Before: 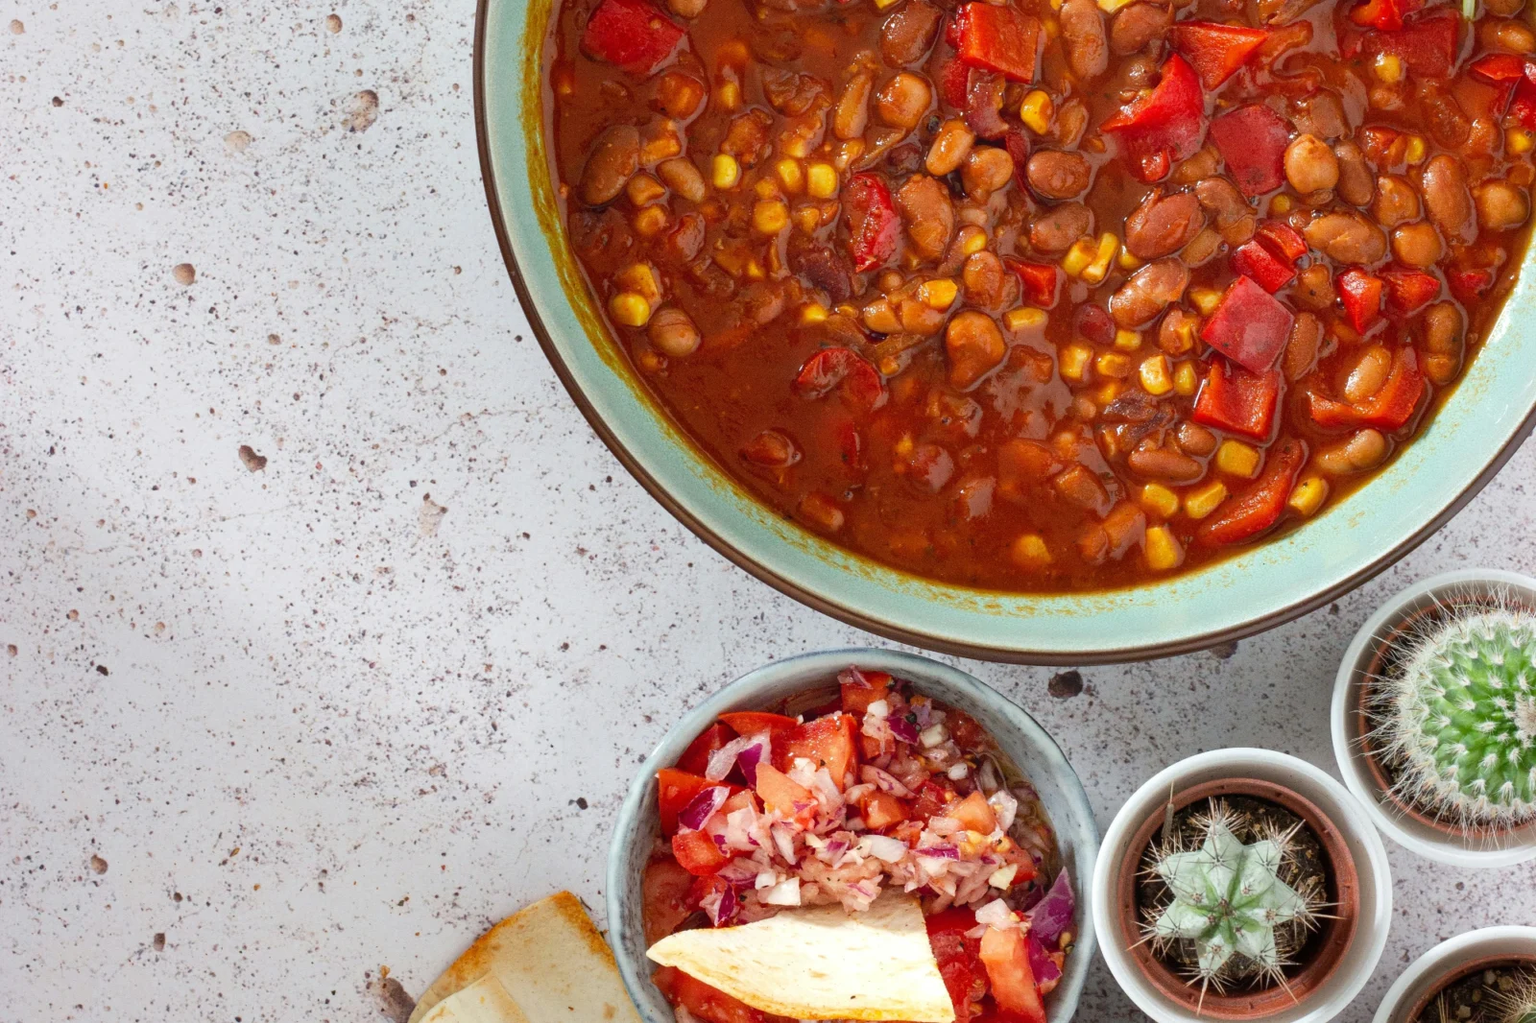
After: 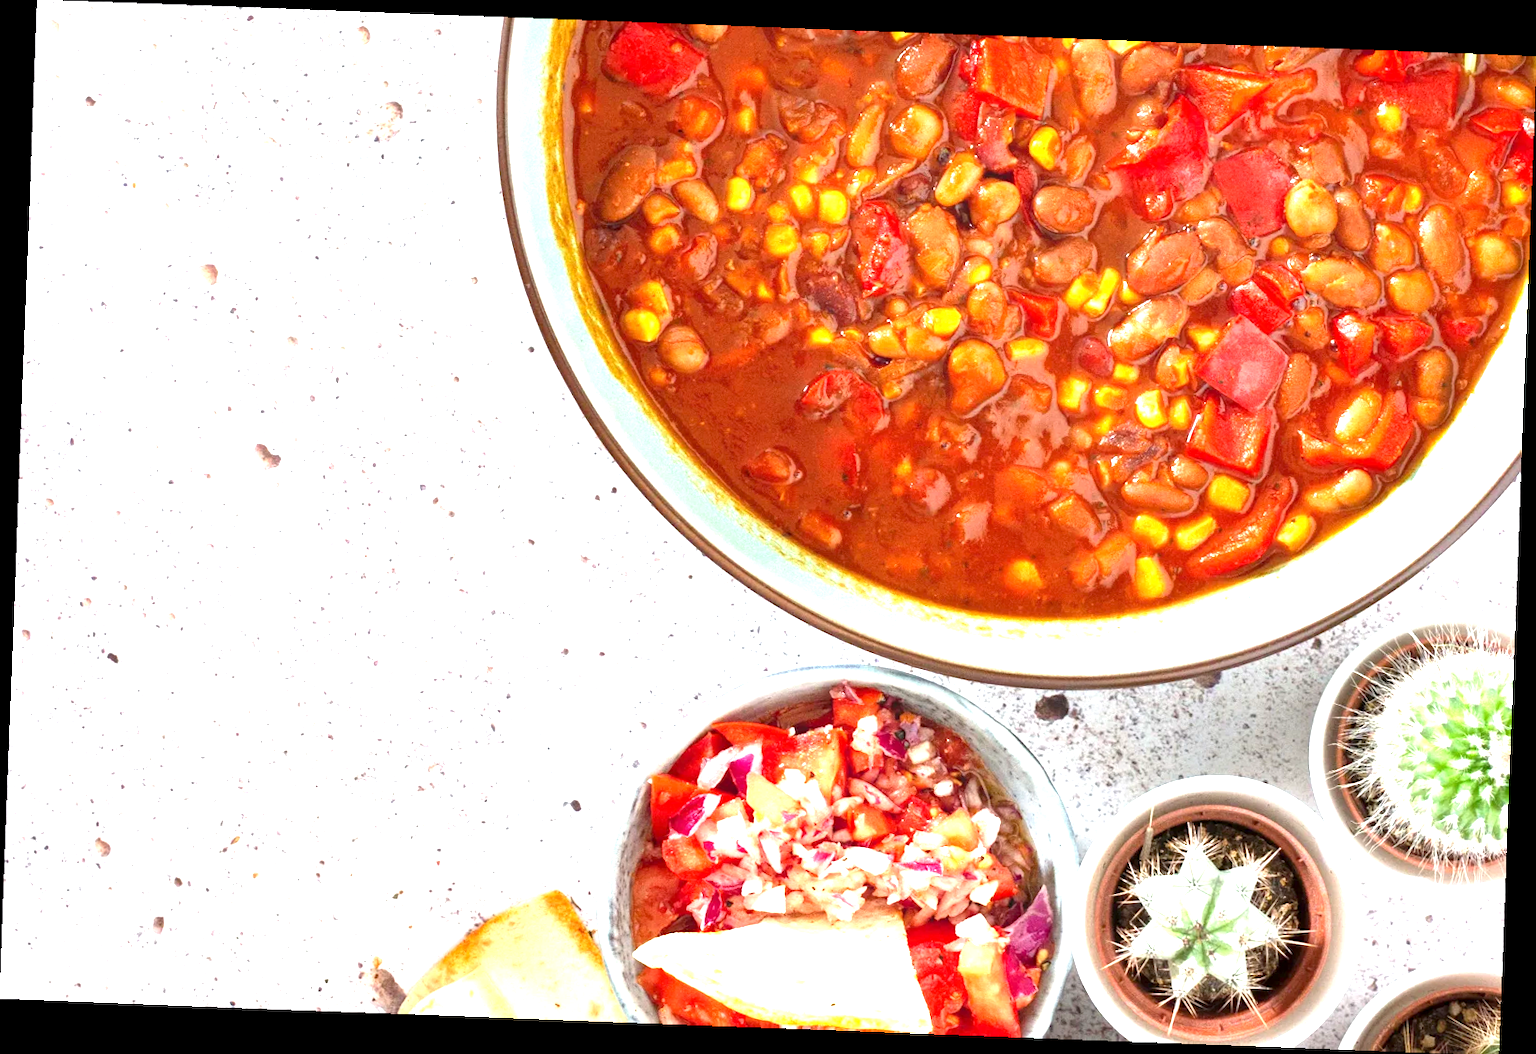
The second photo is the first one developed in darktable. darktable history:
rotate and perspective: rotation 2.17°, automatic cropping off
exposure: black level correction 0.001, exposure 1.646 EV, compensate exposure bias true, compensate highlight preservation false
